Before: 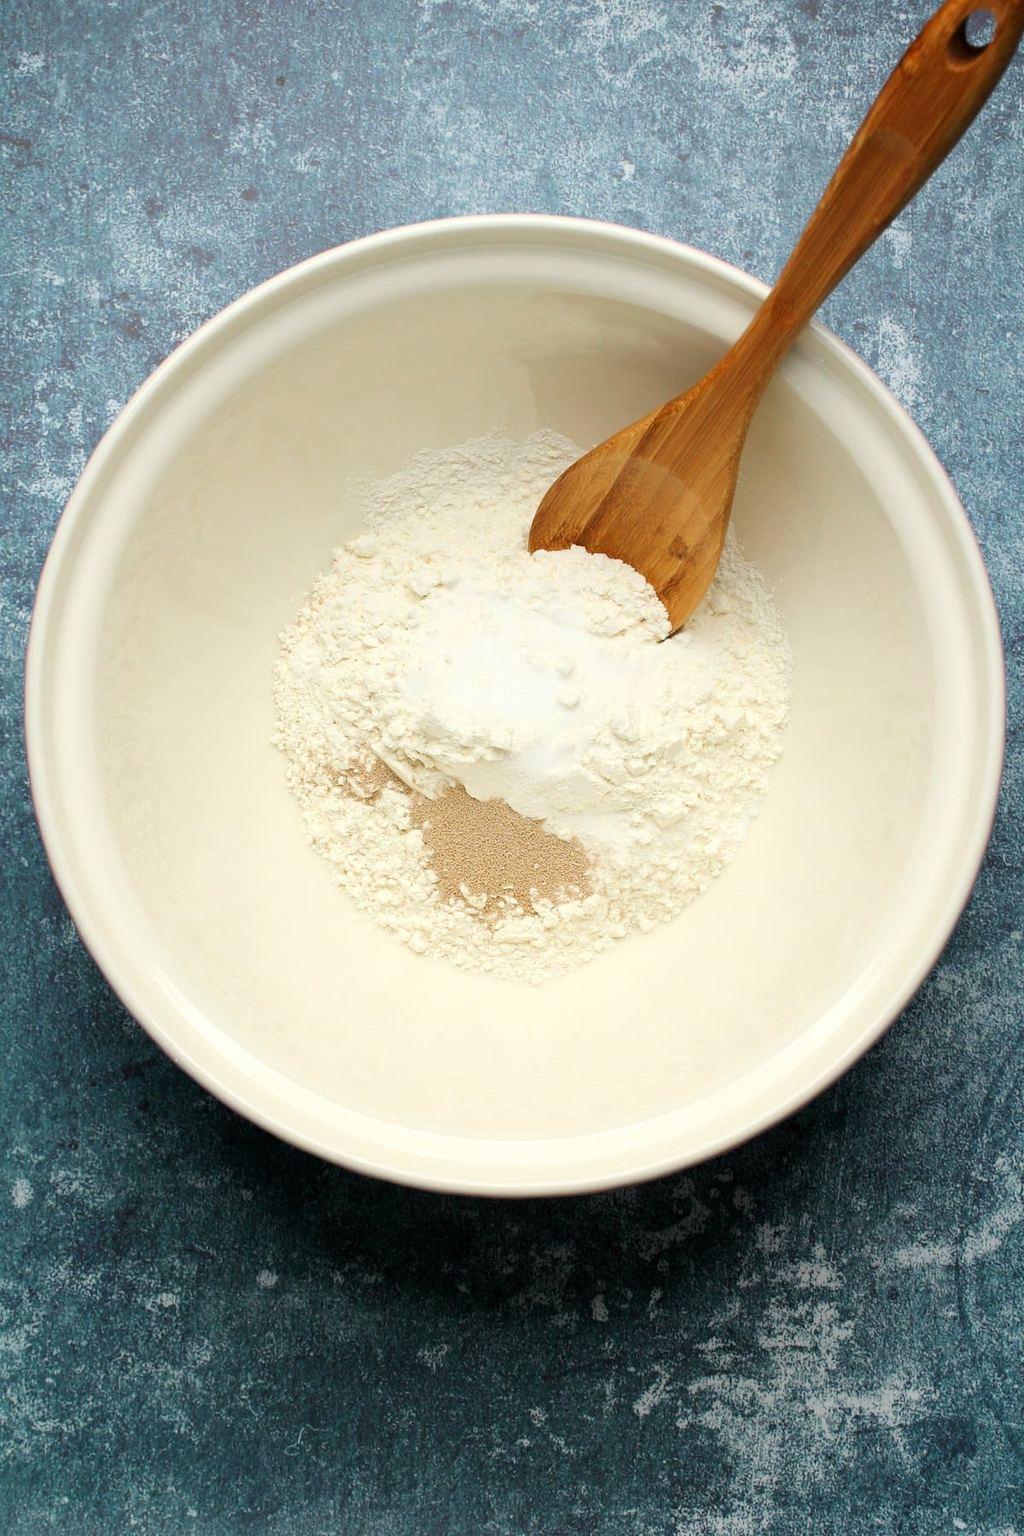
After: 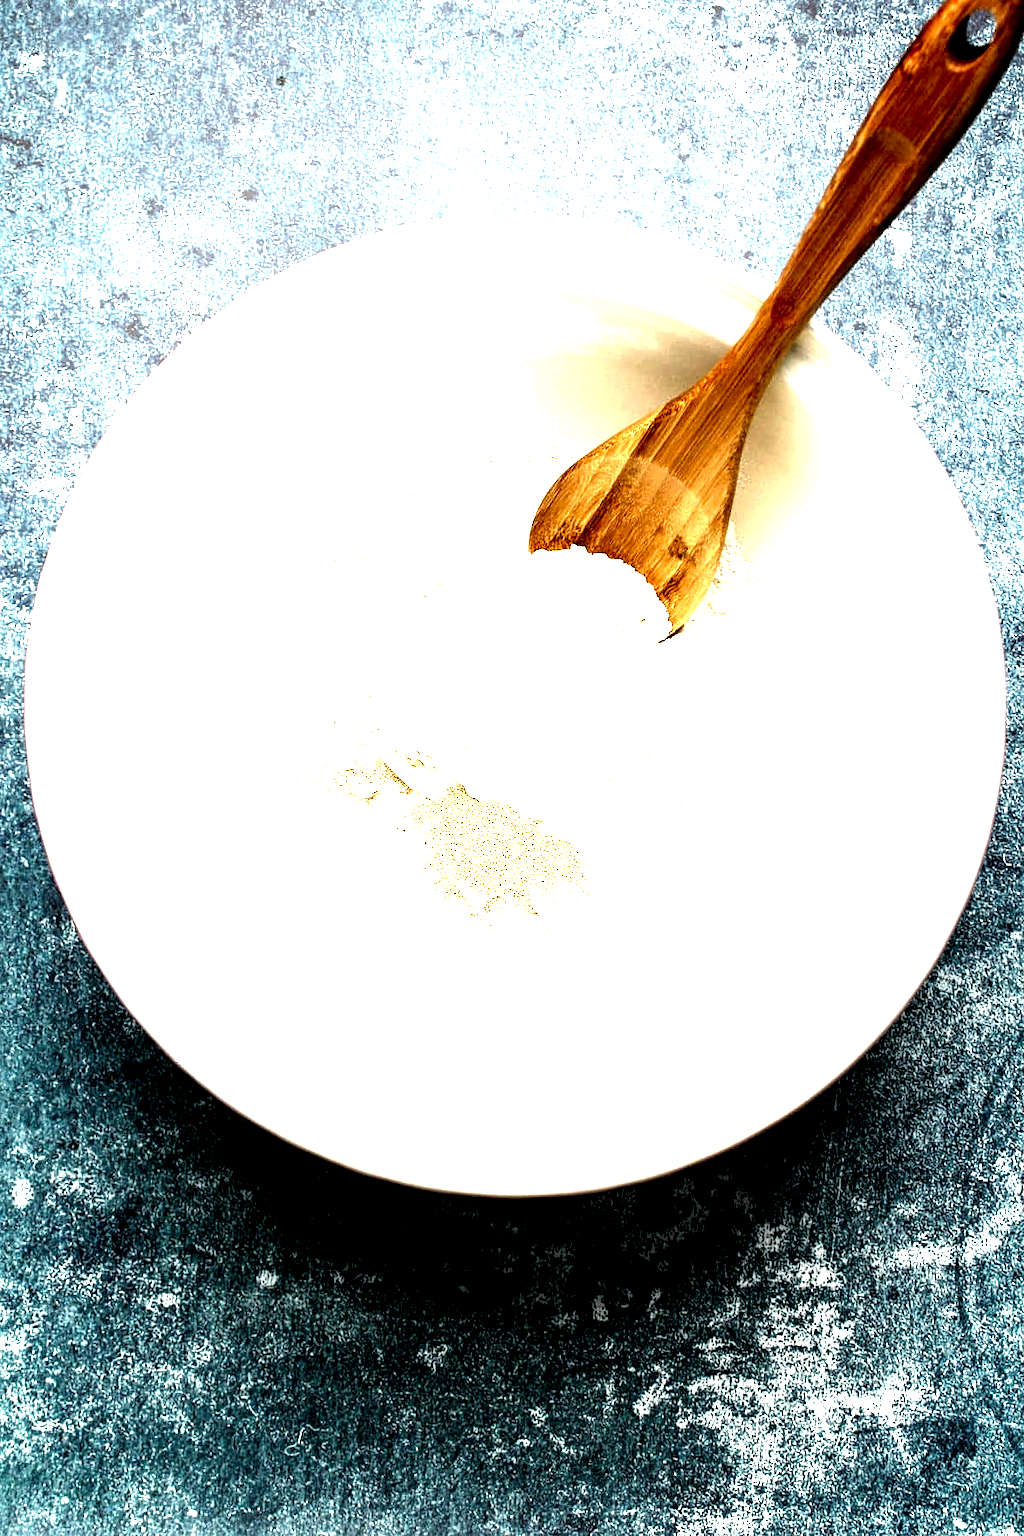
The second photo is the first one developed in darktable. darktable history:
sharpen: amount 0.2
color calibration: x 0.342, y 0.355, temperature 5146 K
exposure: black level correction 0.001, exposure 1.735 EV, compensate highlight preservation false
local contrast: shadows 185%, detail 225%
